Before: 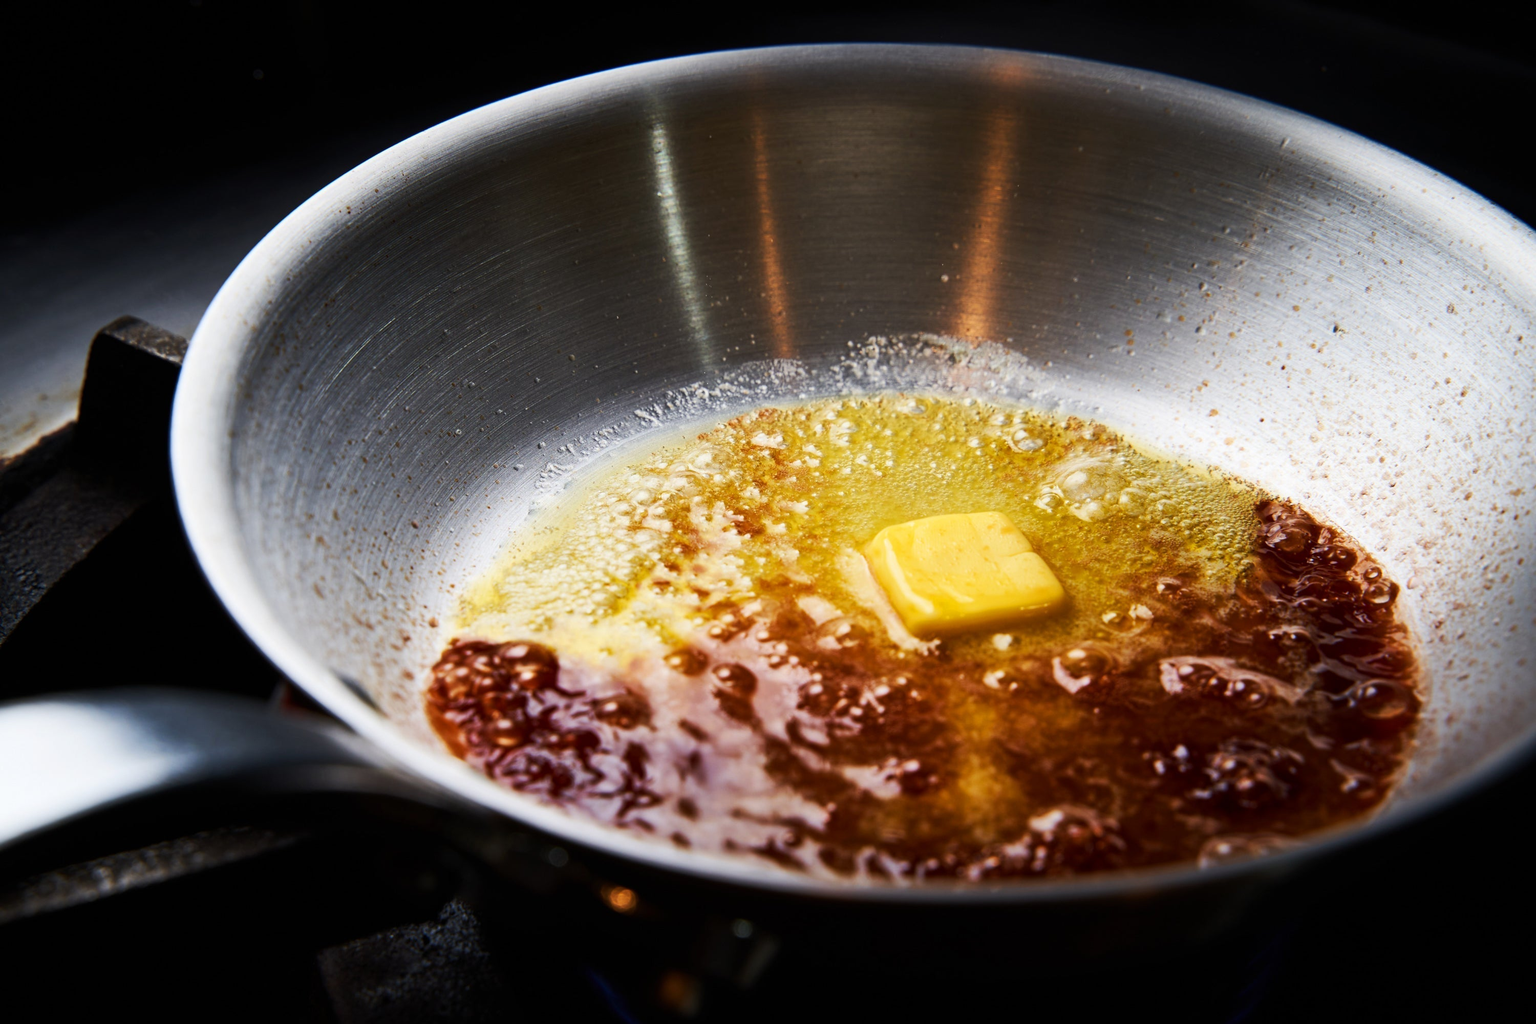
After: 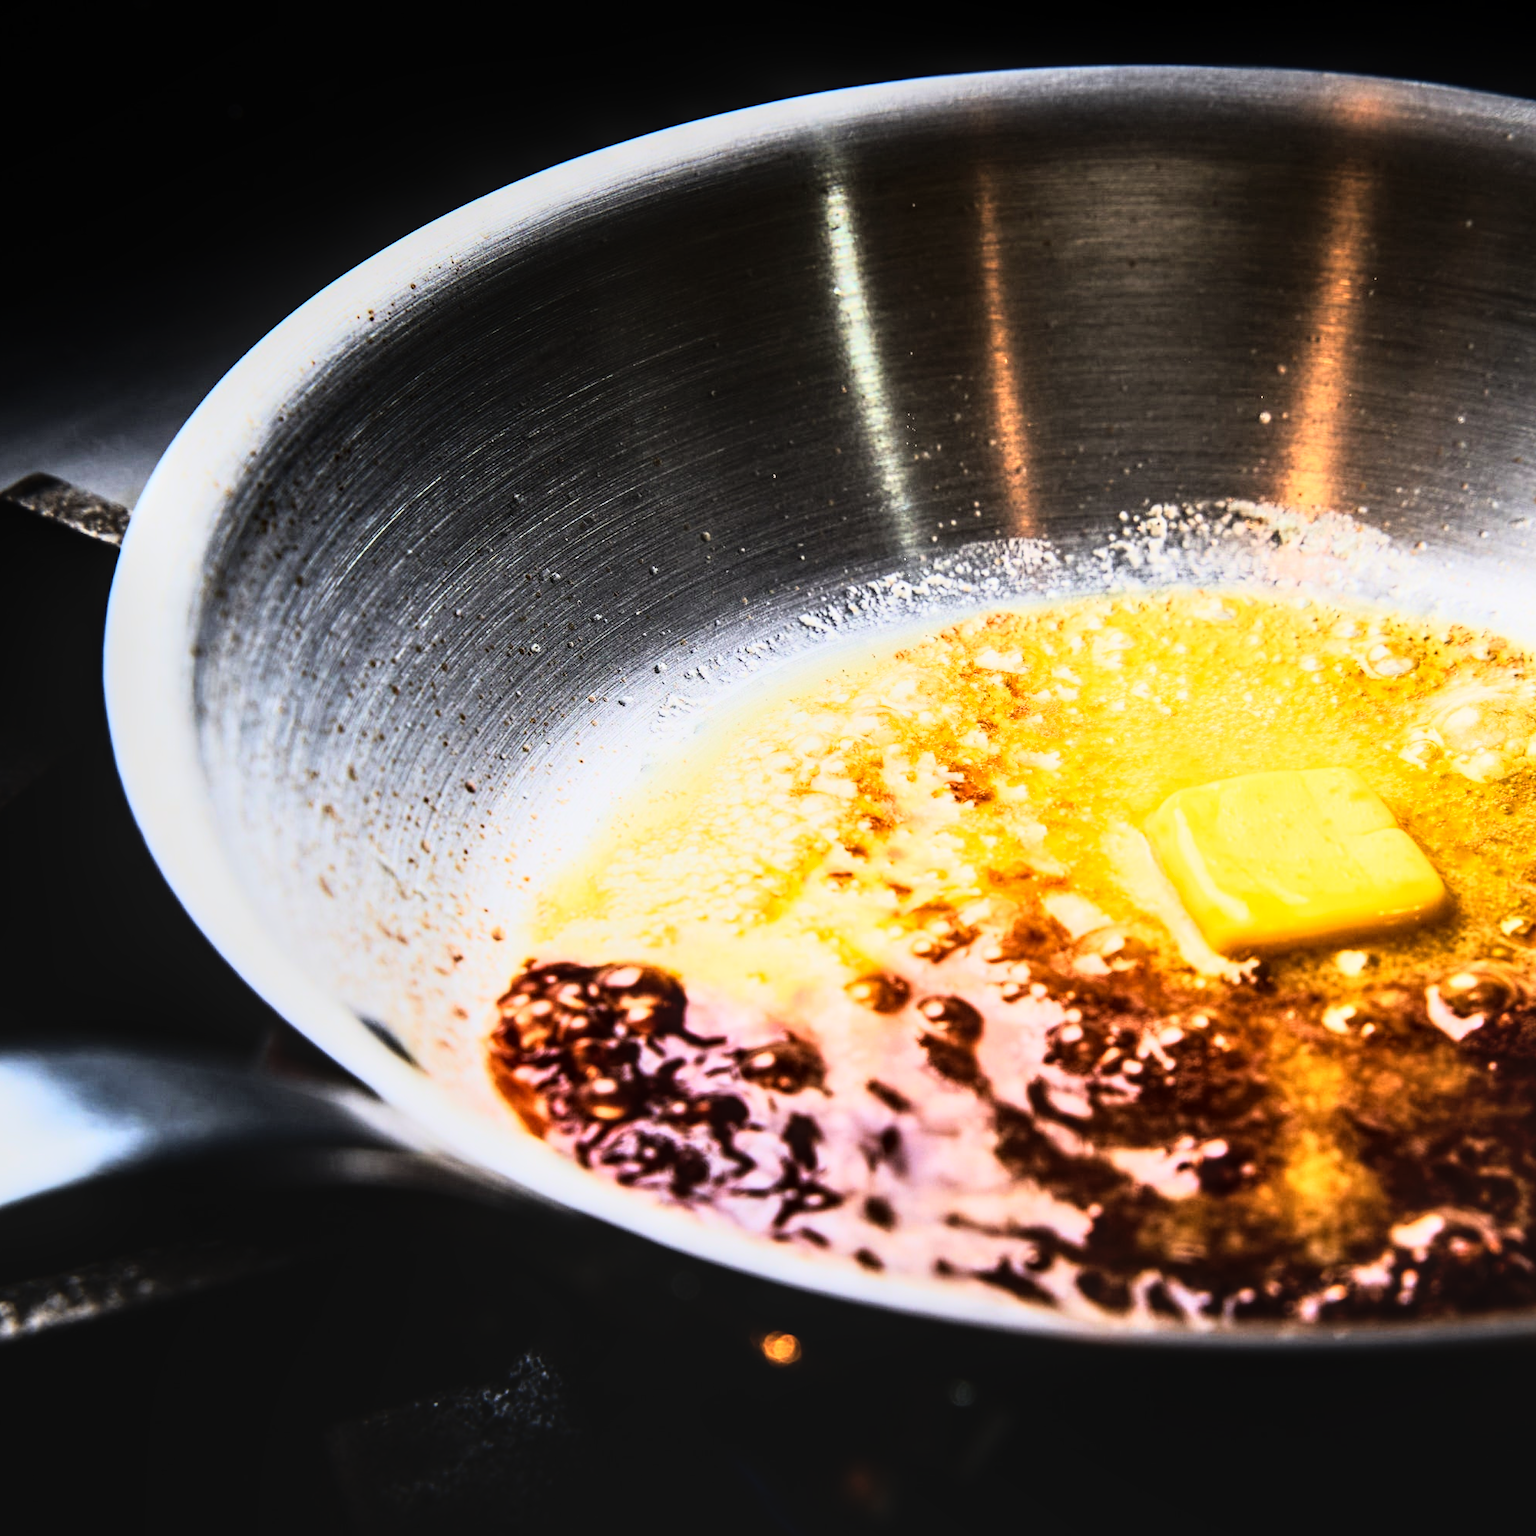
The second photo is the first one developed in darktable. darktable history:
rgb curve: curves: ch0 [(0, 0) (0.21, 0.15) (0.24, 0.21) (0.5, 0.75) (0.75, 0.96) (0.89, 0.99) (1, 1)]; ch1 [(0, 0.02) (0.21, 0.13) (0.25, 0.2) (0.5, 0.67) (0.75, 0.9) (0.89, 0.97) (1, 1)]; ch2 [(0, 0.02) (0.21, 0.13) (0.25, 0.2) (0.5, 0.67) (0.75, 0.9) (0.89, 0.97) (1, 1)], compensate middle gray true
tone equalizer: on, module defaults
local contrast: on, module defaults
crop and rotate: left 6.617%, right 26.717%
